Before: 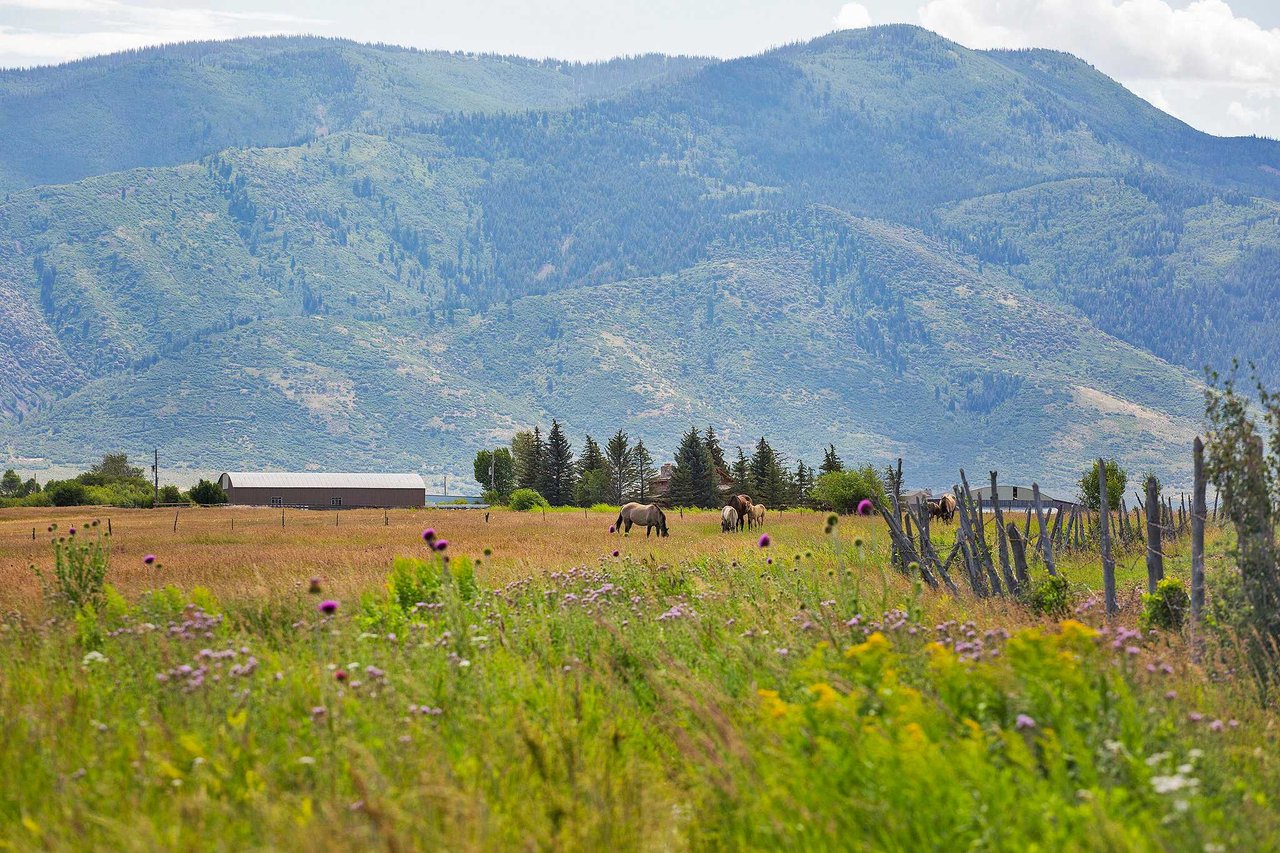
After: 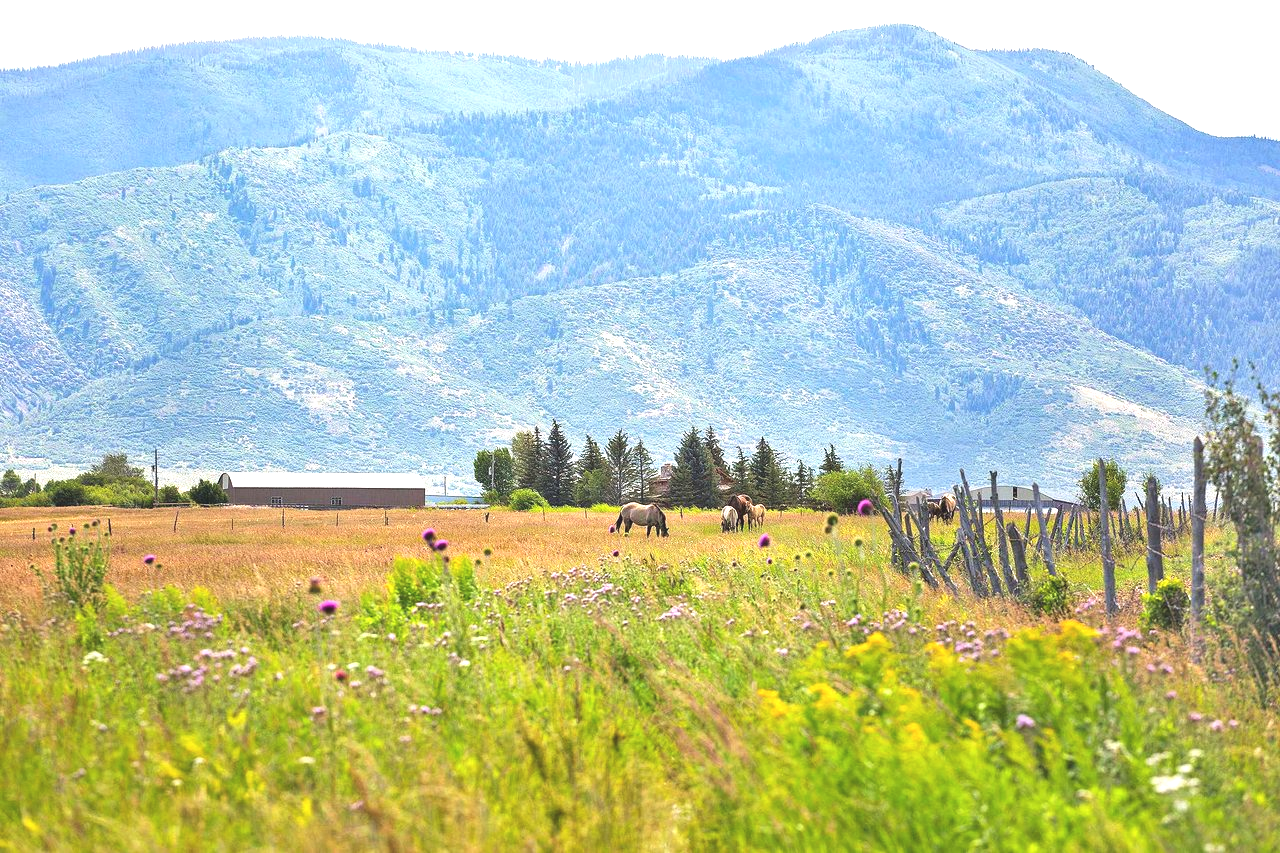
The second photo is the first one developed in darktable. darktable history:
exposure: black level correction -0.005, exposure 1 EV, compensate highlight preservation false
